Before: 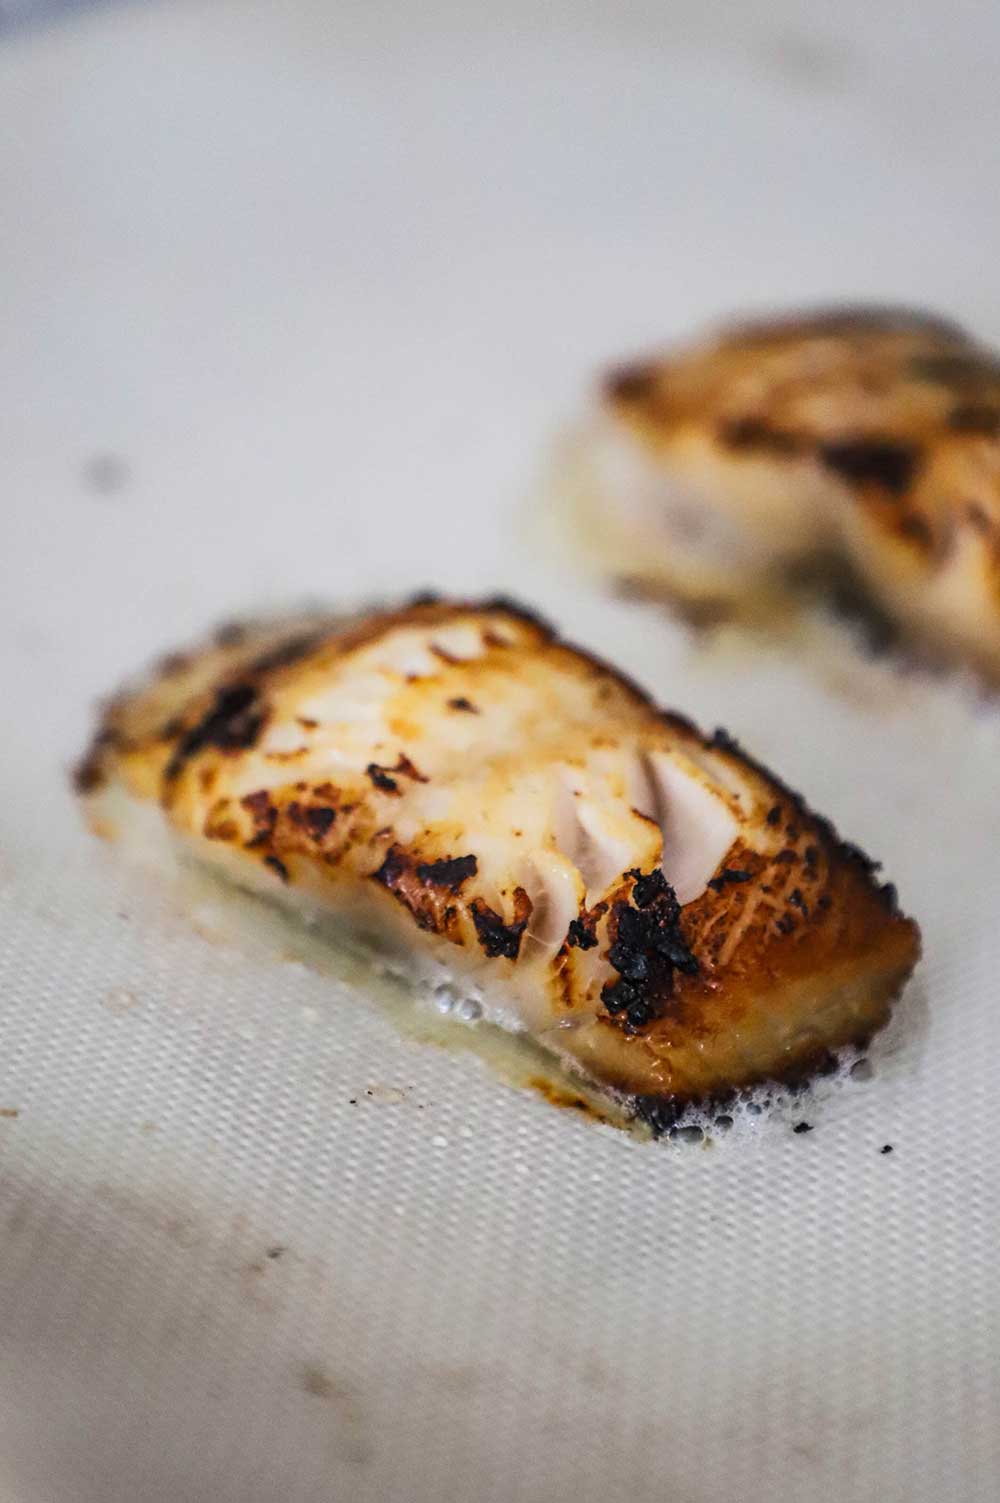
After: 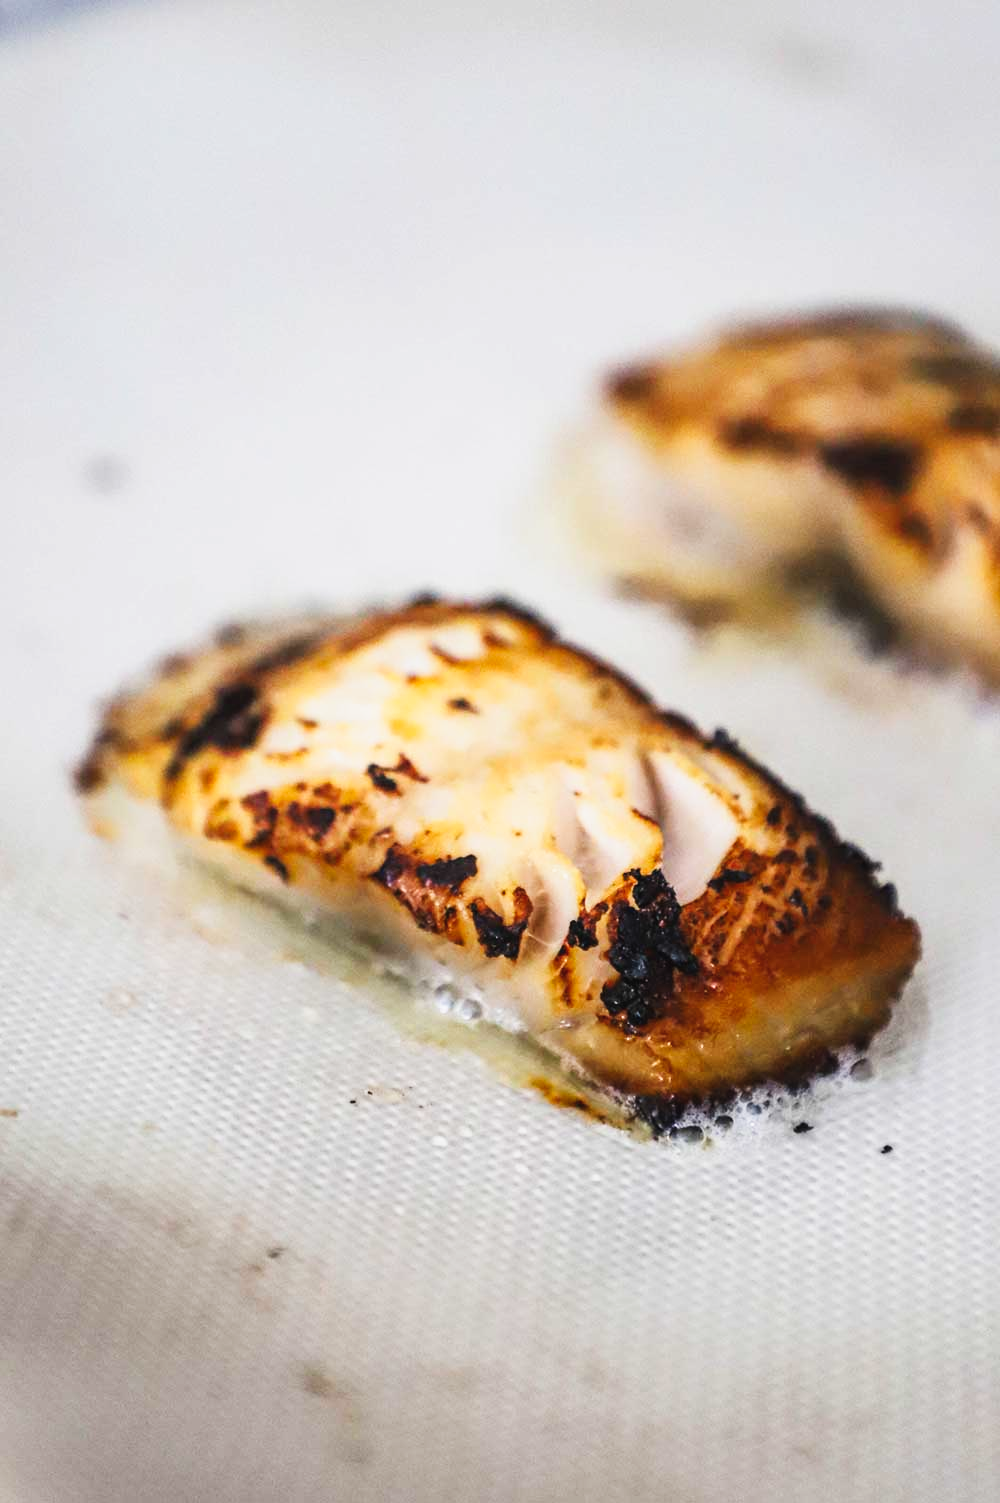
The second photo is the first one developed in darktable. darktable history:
tone curve: curves: ch0 [(0.003, 0.029) (0.202, 0.232) (0.46, 0.56) (0.611, 0.739) (0.843, 0.941) (1, 0.99)]; ch1 [(0, 0) (0.35, 0.356) (0.45, 0.453) (0.508, 0.515) (0.617, 0.601) (1, 1)]; ch2 [(0, 0) (0.456, 0.469) (0.5, 0.5) (0.556, 0.566) (0.635, 0.642) (1, 1)], preserve colors none
